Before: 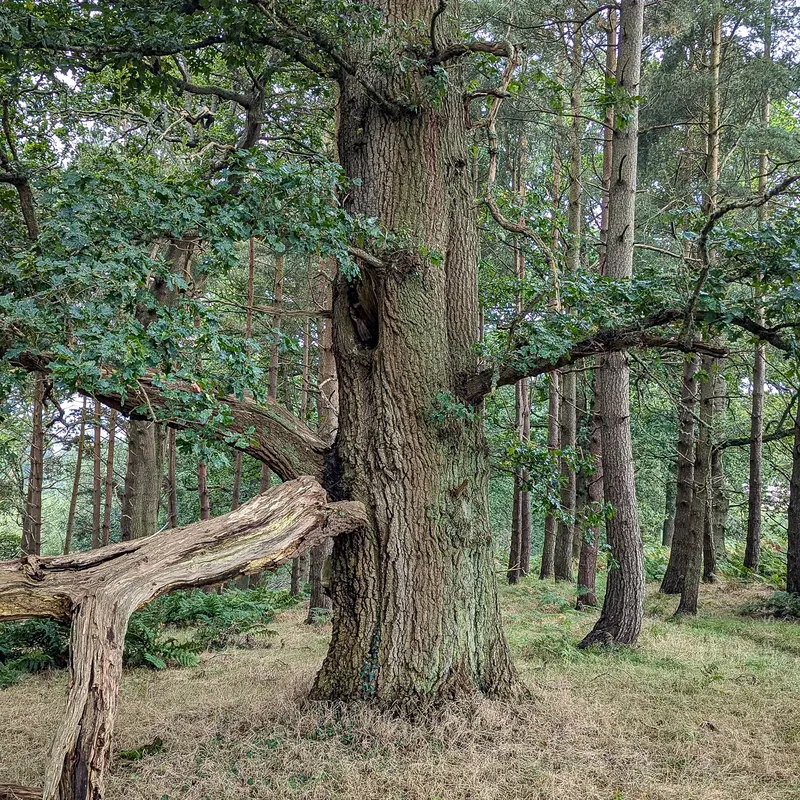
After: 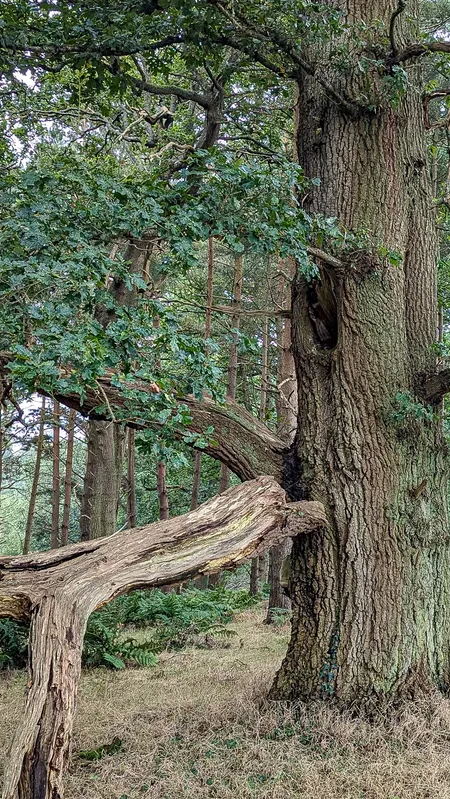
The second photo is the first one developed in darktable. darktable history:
crop: left 5.212%, right 38.497%
